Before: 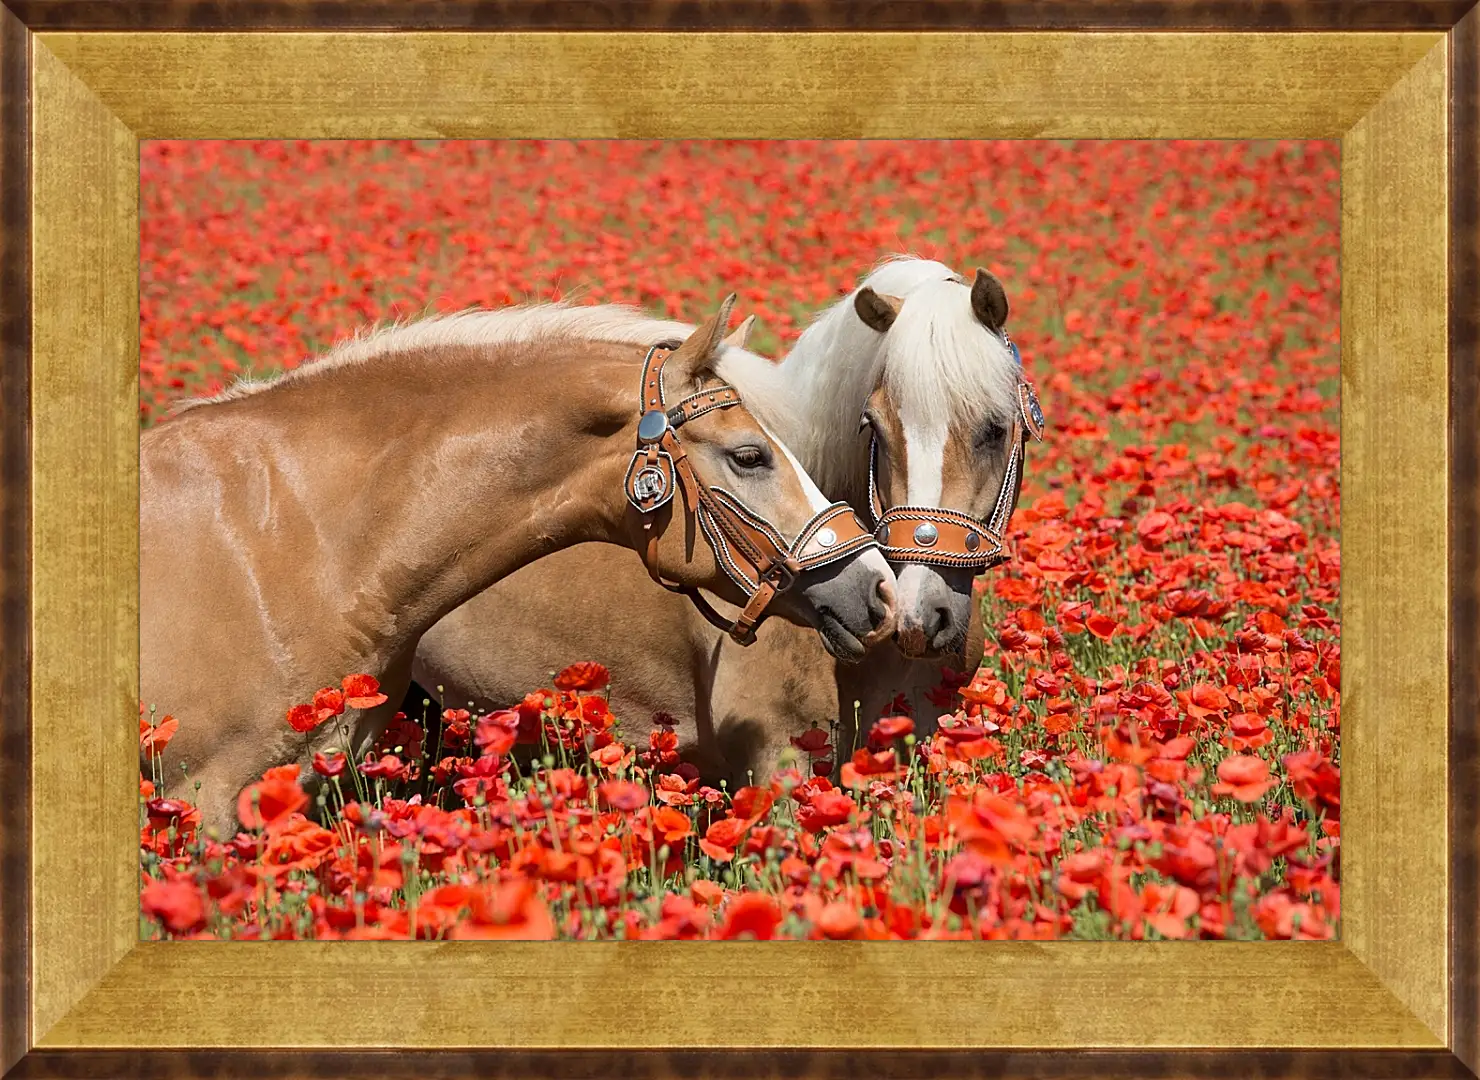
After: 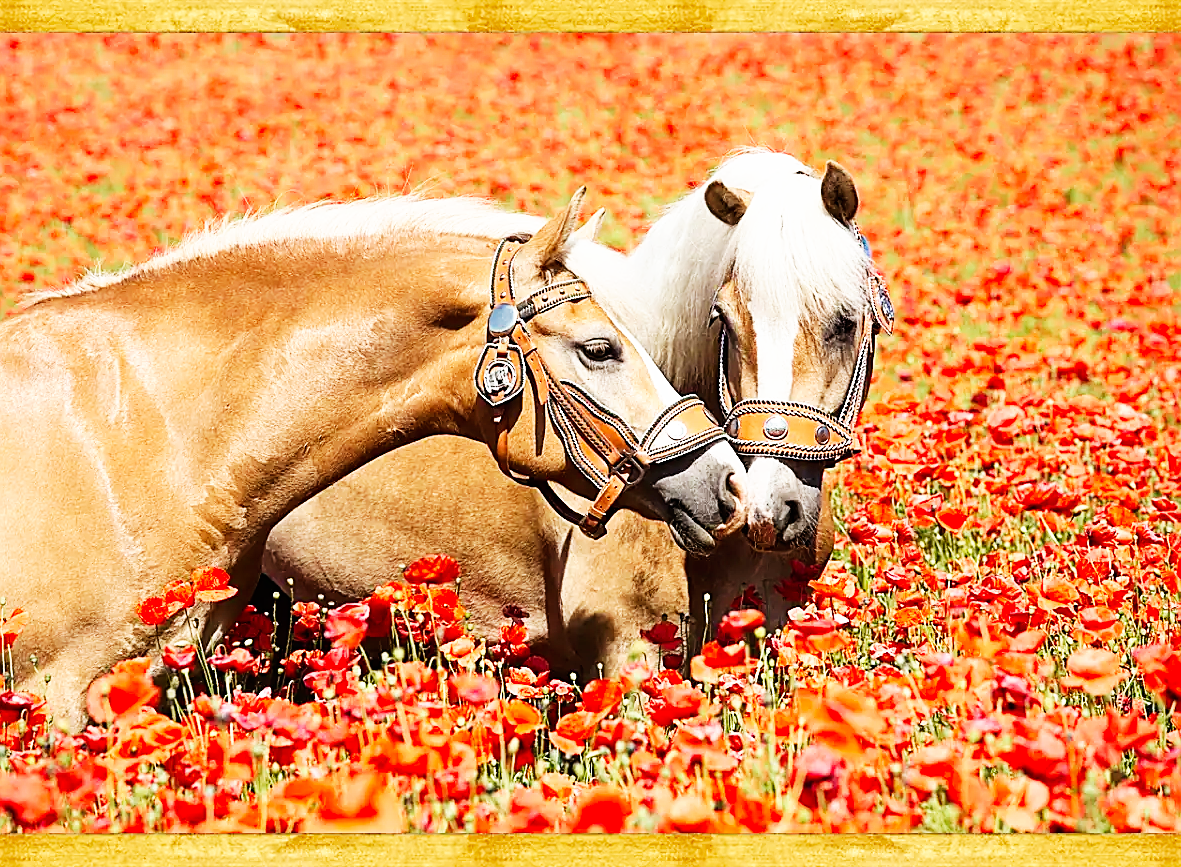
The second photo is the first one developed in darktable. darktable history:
sharpen: on, module defaults
crop and rotate: left 10.172%, top 9.928%, right 9.978%, bottom 9.727%
base curve: curves: ch0 [(0, 0) (0.007, 0.004) (0.027, 0.03) (0.046, 0.07) (0.207, 0.54) (0.442, 0.872) (0.673, 0.972) (1, 1)], preserve colors none
